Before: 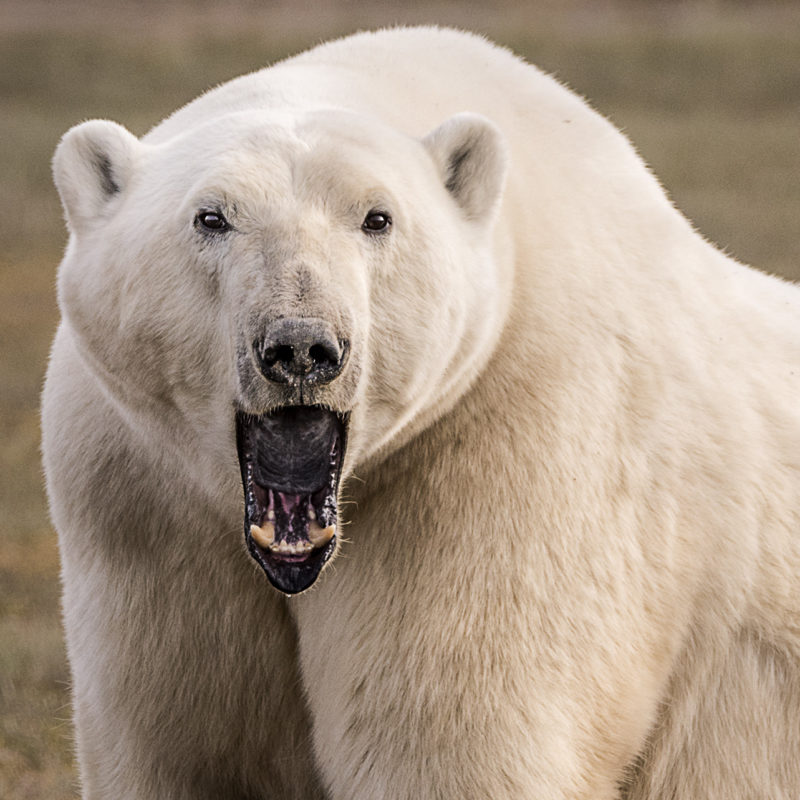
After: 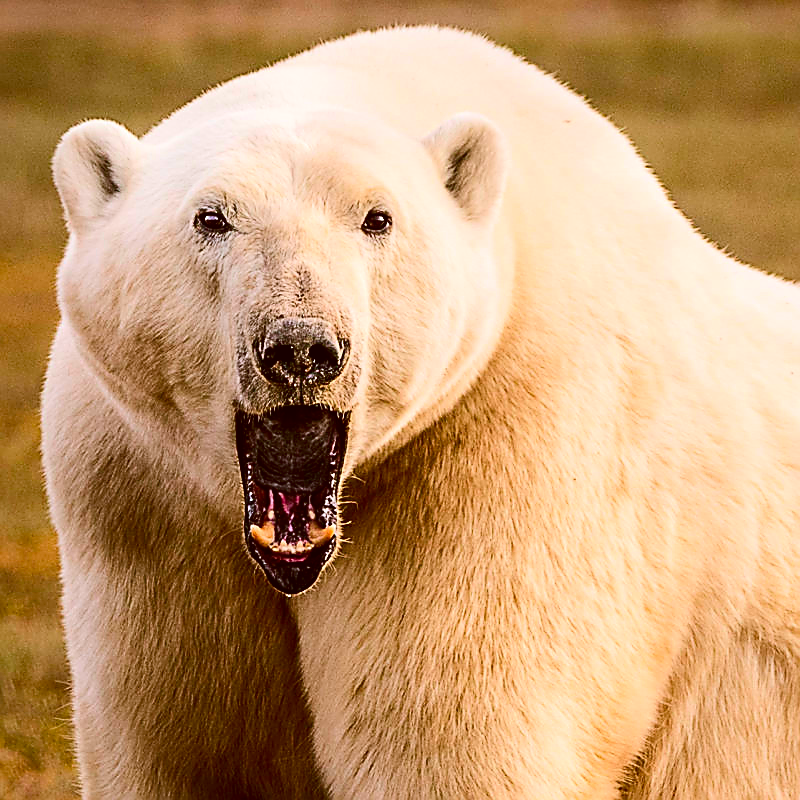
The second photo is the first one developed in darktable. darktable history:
color correction: highlights a* -0.482, highlights b* 0.161, shadows a* 4.66, shadows b* 20.72
contrast brightness saturation: contrast 0.26, brightness 0.02, saturation 0.87
sharpen: radius 1.4, amount 1.25, threshold 0.7
